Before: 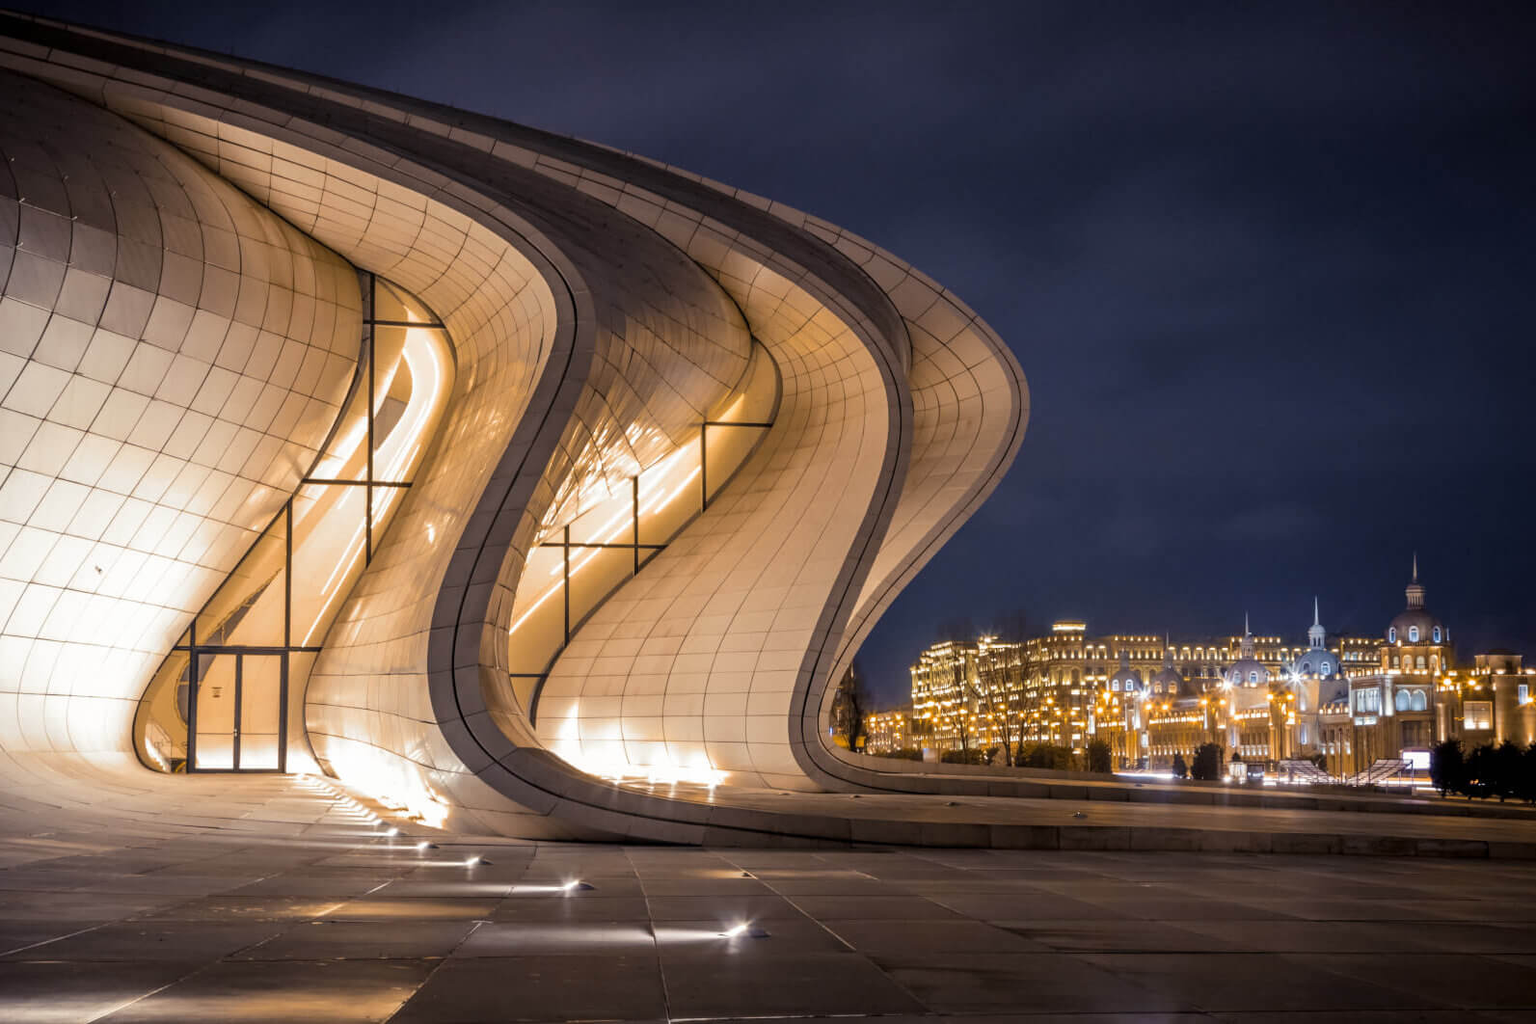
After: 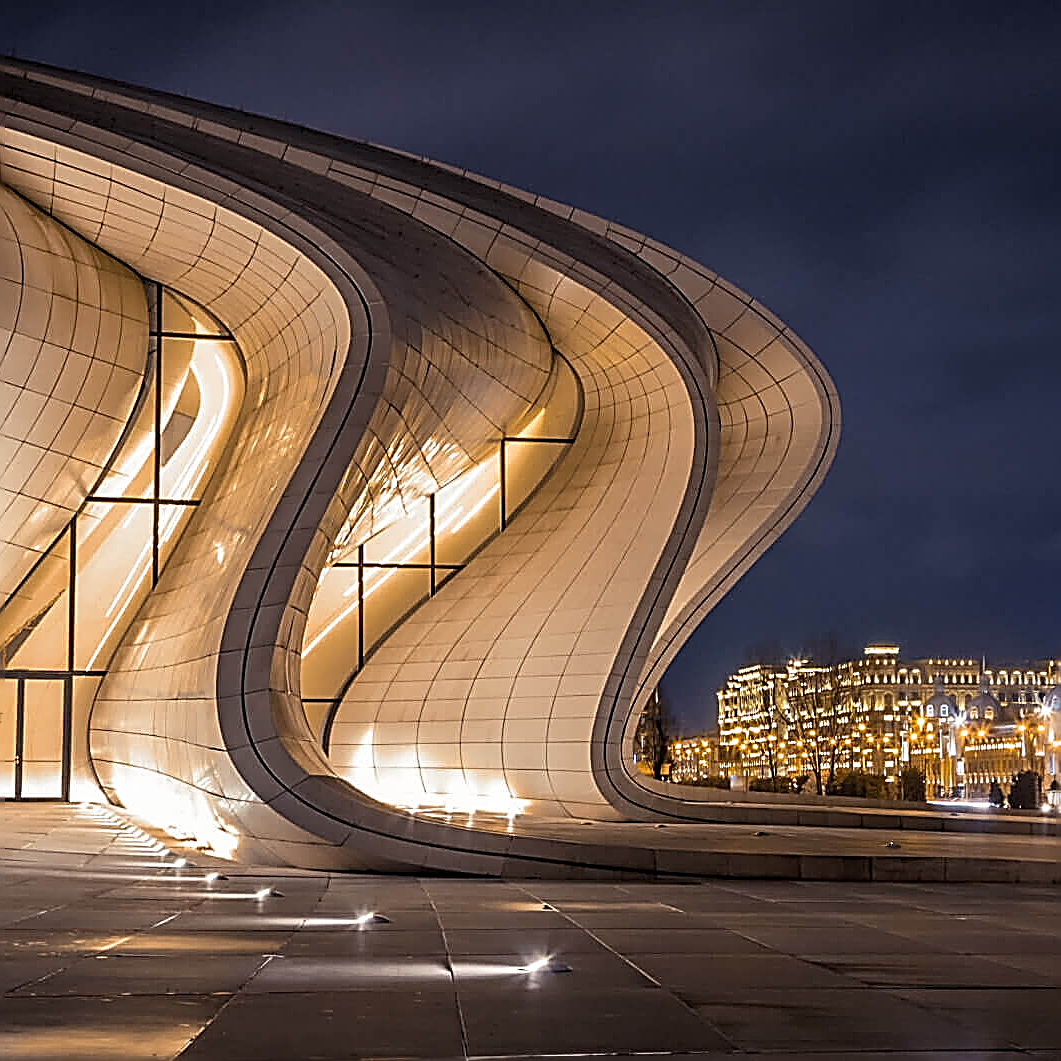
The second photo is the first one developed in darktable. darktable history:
shadows and highlights: shadows 4.1, highlights -17.6, soften with gaussian
crop and rotate: left 14.292%, right 19.041%
sharpen: amount 2
